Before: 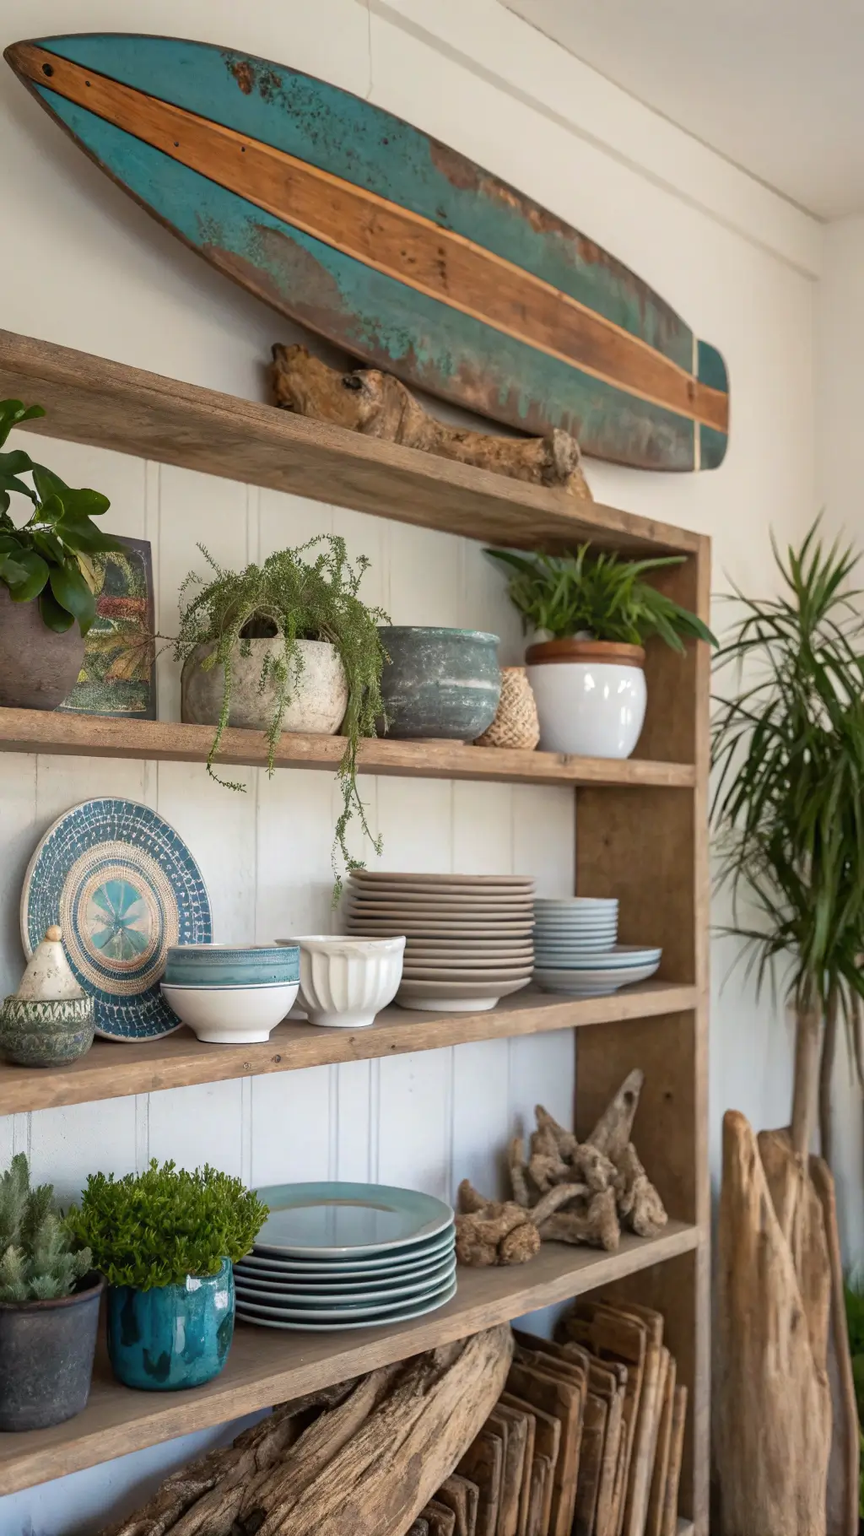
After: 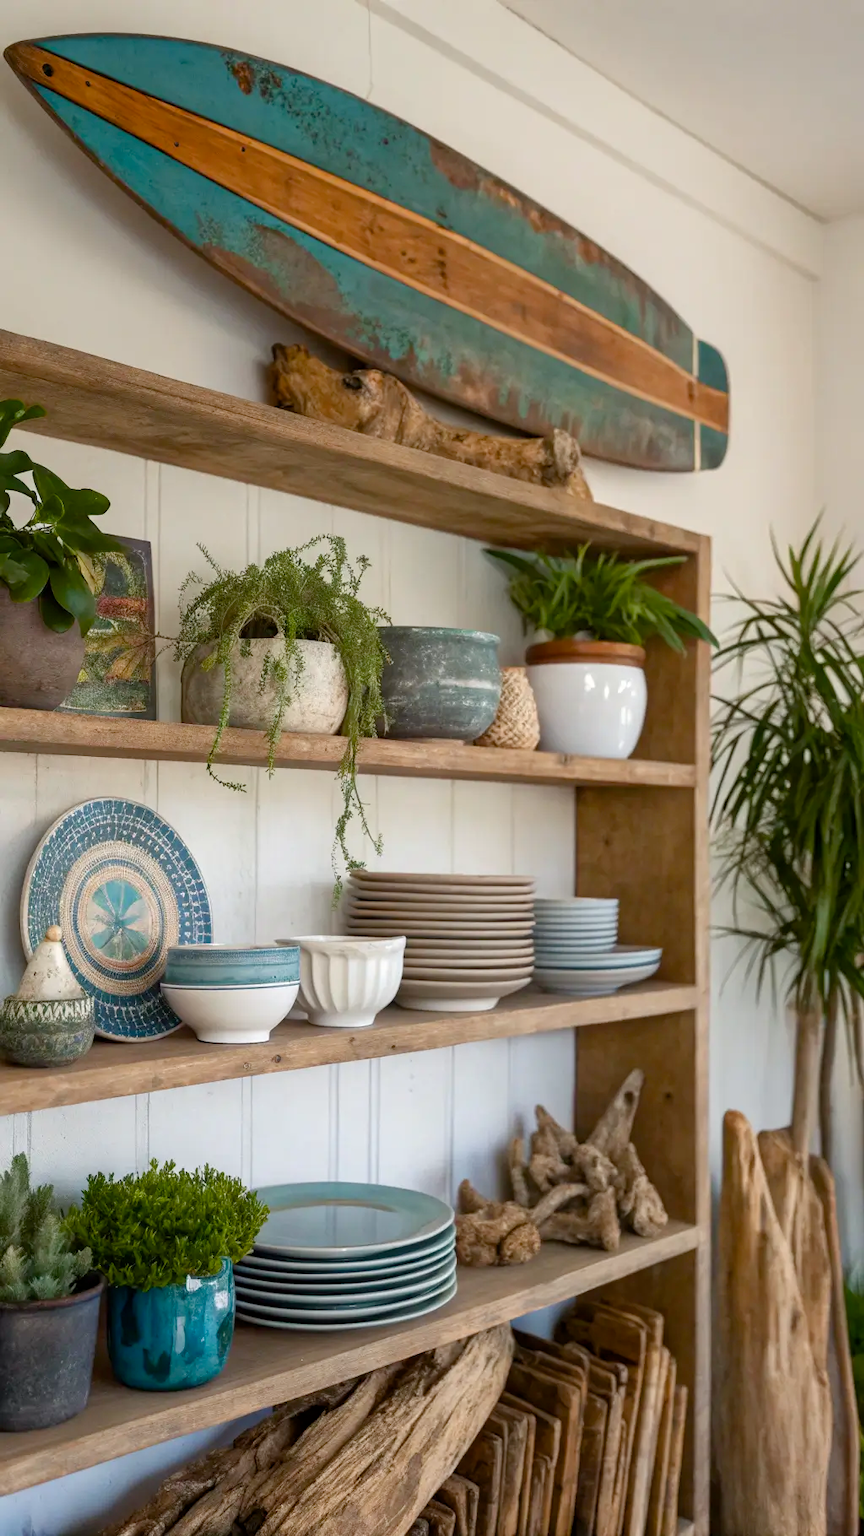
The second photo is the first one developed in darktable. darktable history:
exposure: black level correction 0.002, compensate highlight preservation false
color balance rgb: perceptual saturation grading › global saturation 20%, perceptual saturation grading › highlights -25%, perceptual saturation grading › shadows 25%
